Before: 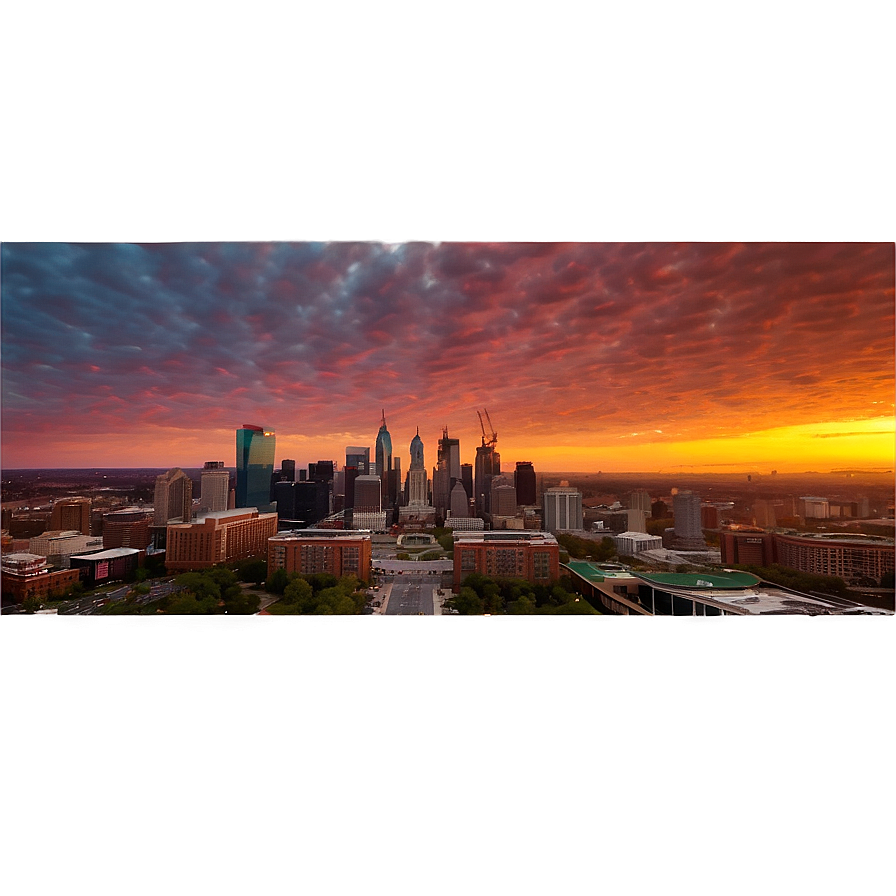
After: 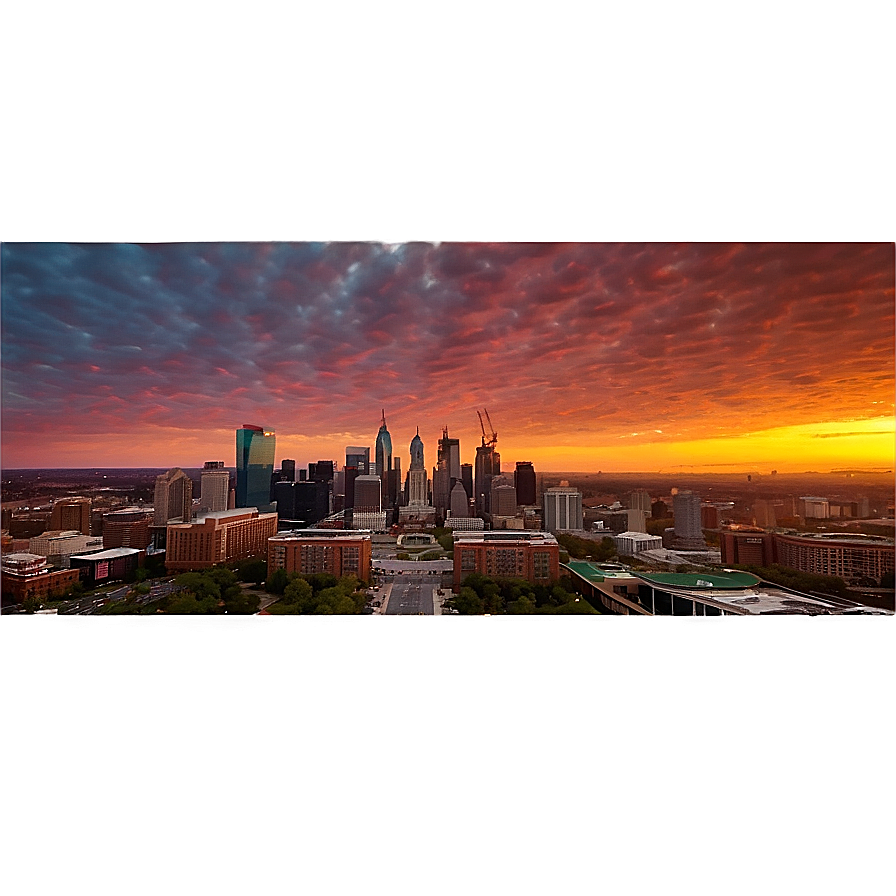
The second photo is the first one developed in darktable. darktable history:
shadows and highlights: shadows 33.25, highlights -46.51, compress 49.89%, highlights color adjustment 0.374%, soften with gaussian
sharpen: on, module defaults
